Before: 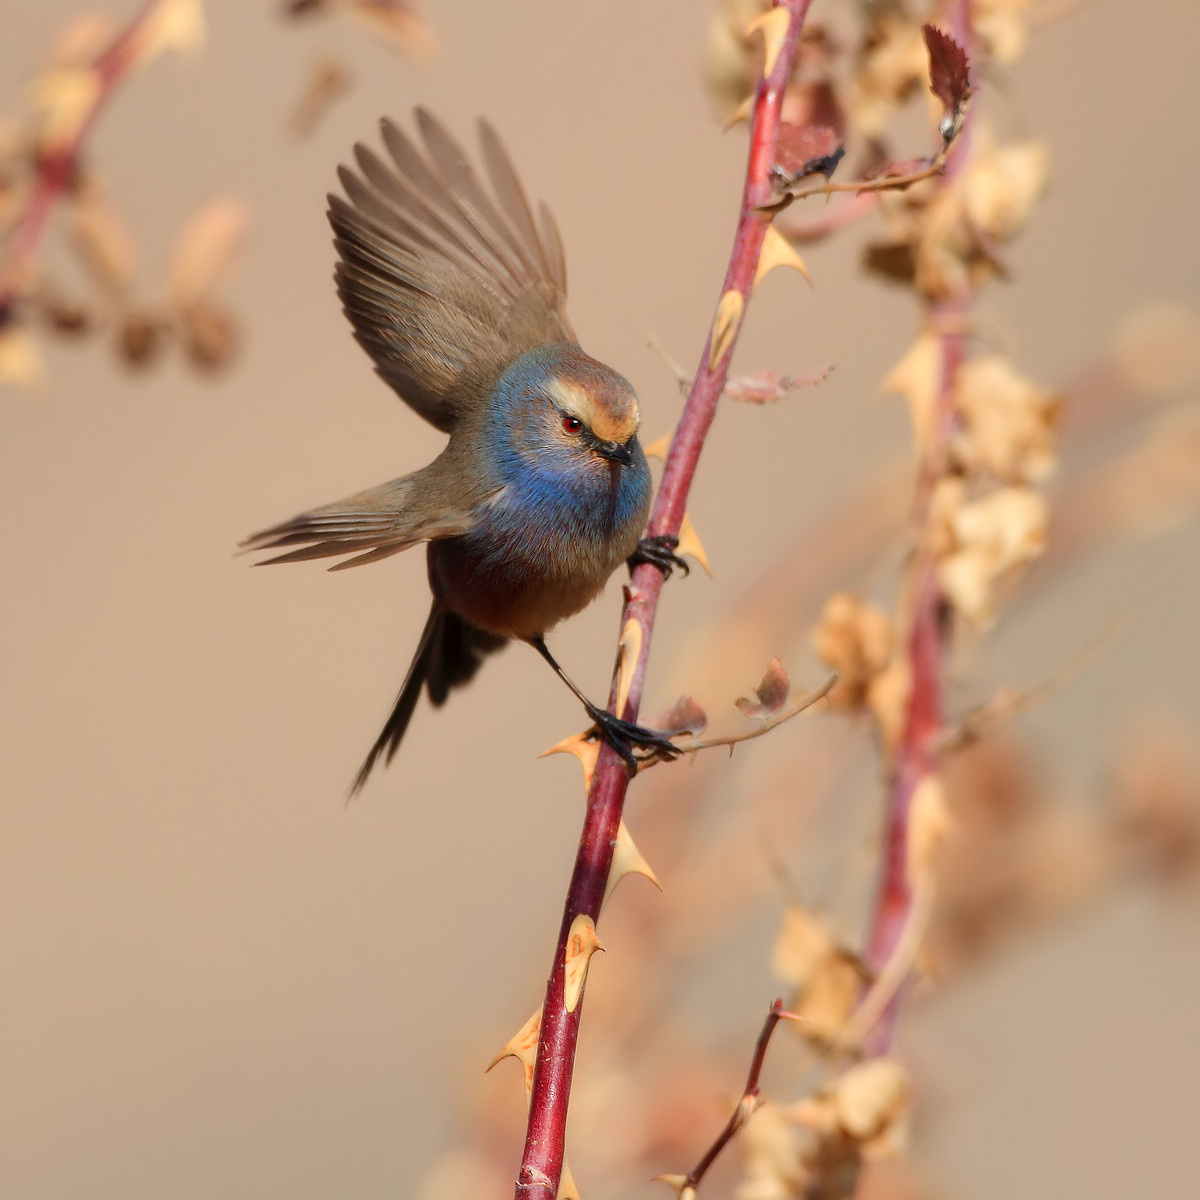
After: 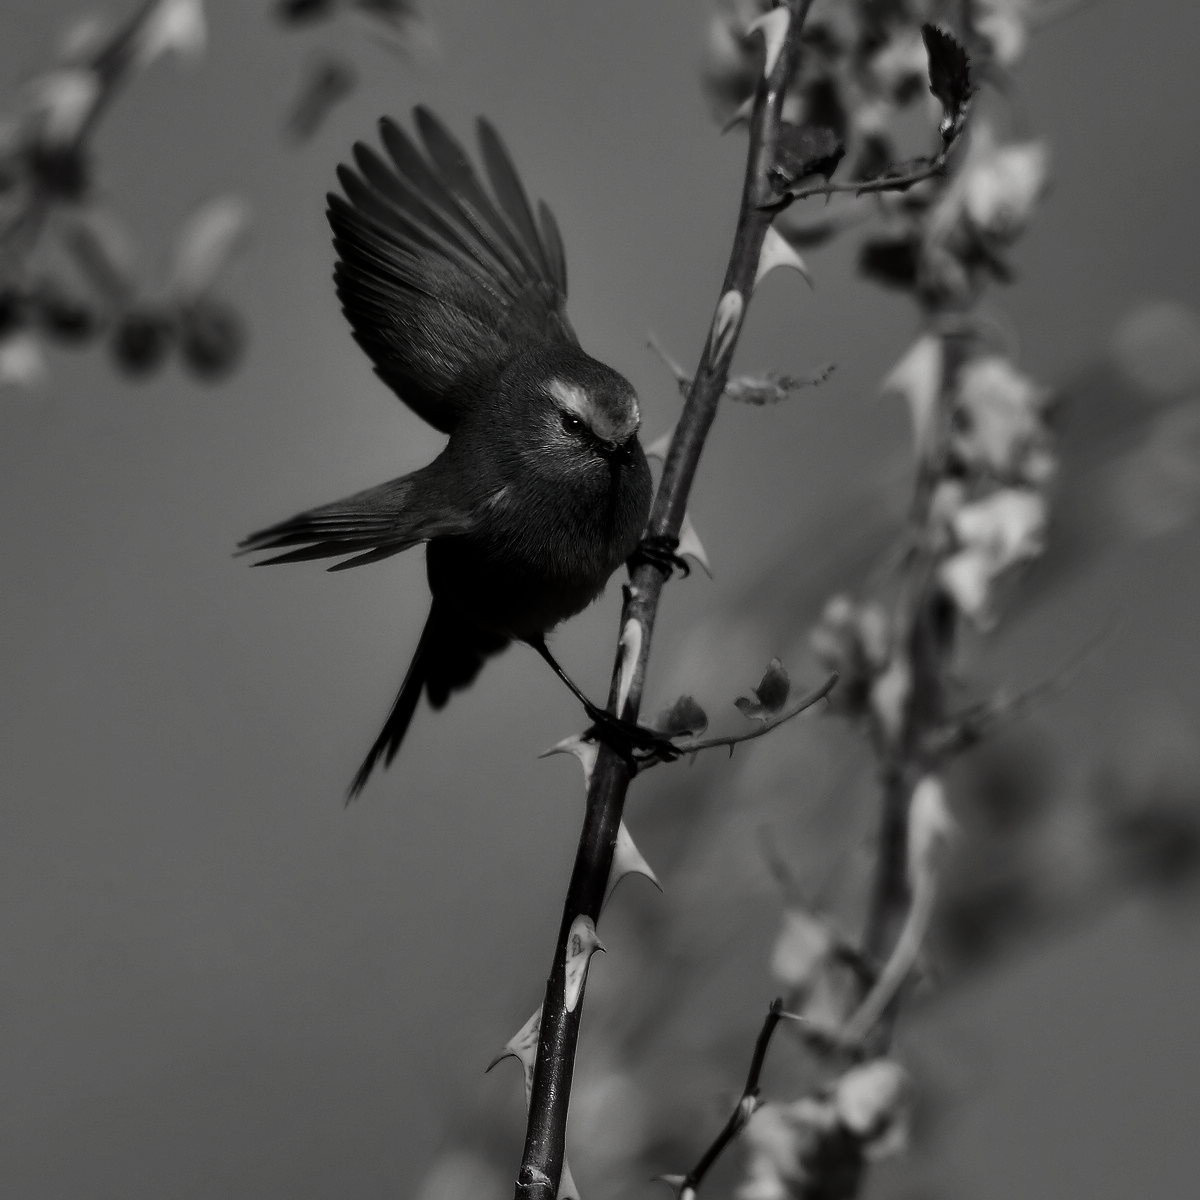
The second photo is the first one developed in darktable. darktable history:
contrast brightness saturation: contrast 0.017, brightness -0.993, saturation -0.985
shadows and highlights: low approximation 0.01, soften with gaussian
